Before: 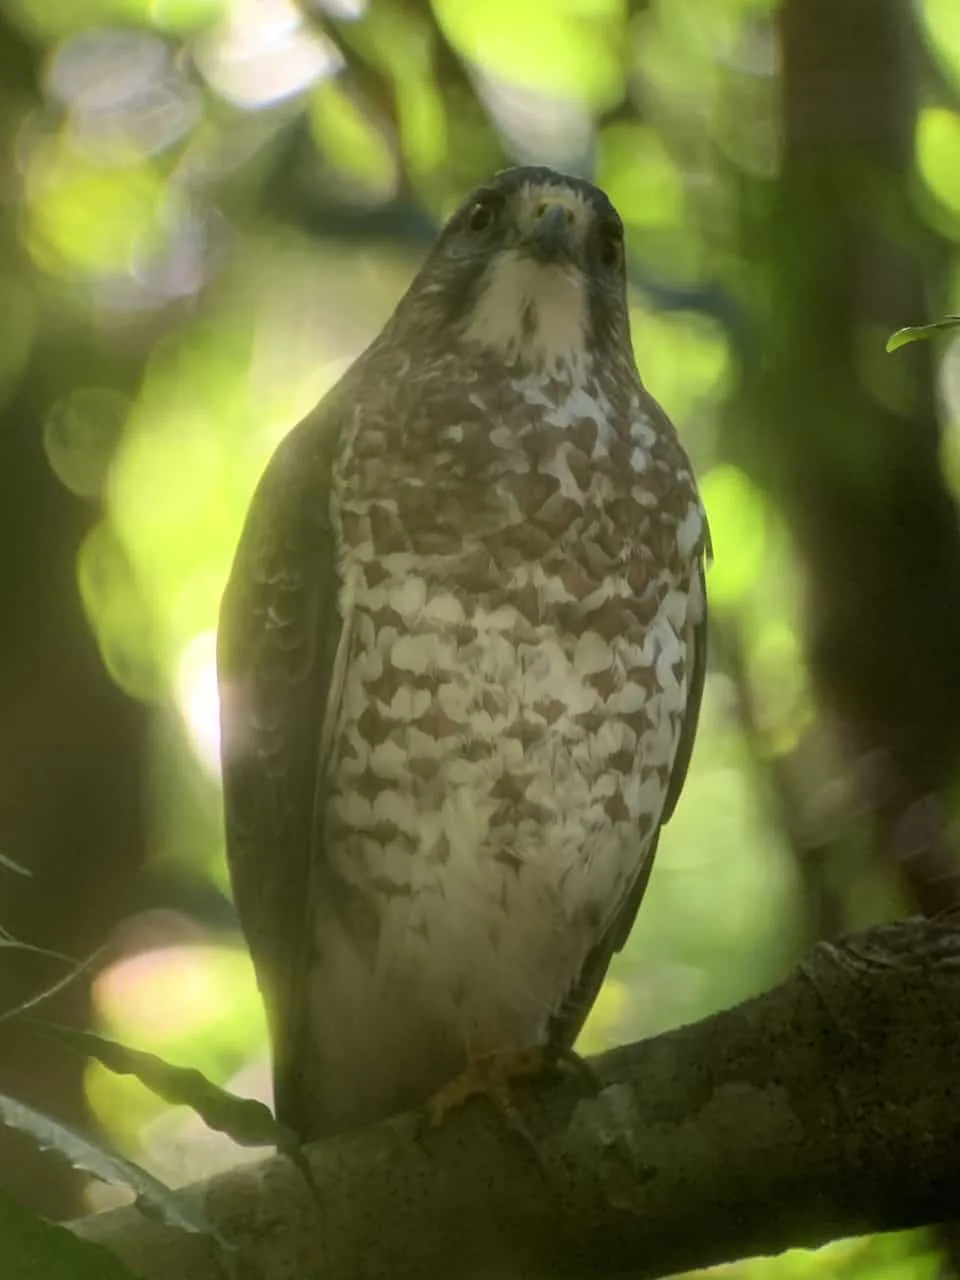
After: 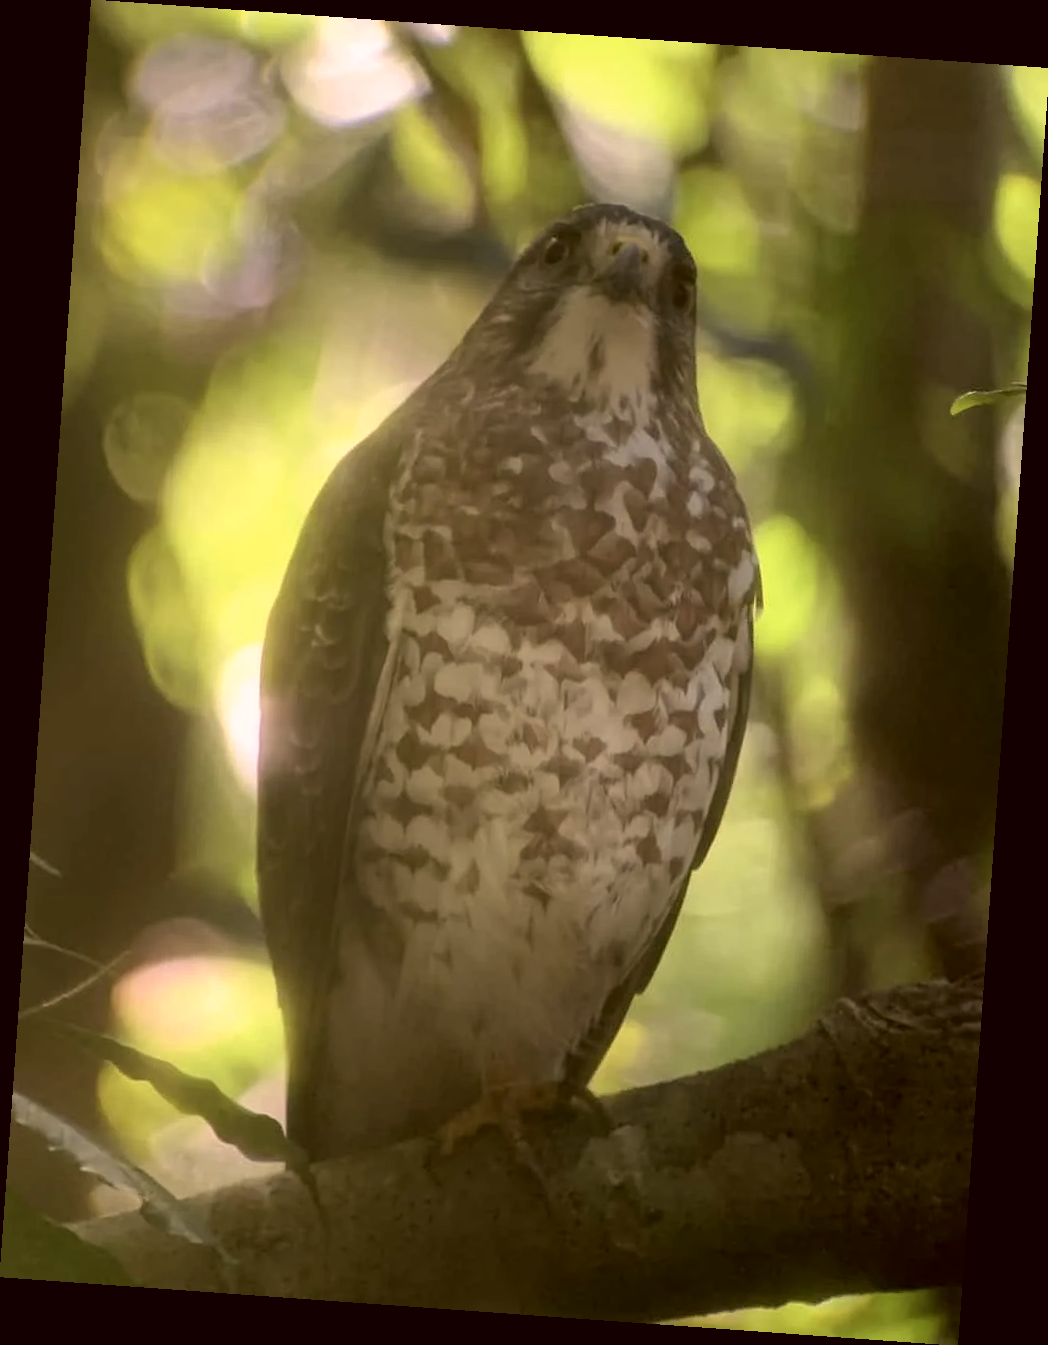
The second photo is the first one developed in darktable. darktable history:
color correction: highlights a* 10.21, highlights b* 9.79, shadows a* 8.61, shadows b* 7.88, saturation 0.8
haze removal: strength 0.1, compatibility mode true, adaptive false
rotate and perspective: rotation 4.1°, automatic cropping off
